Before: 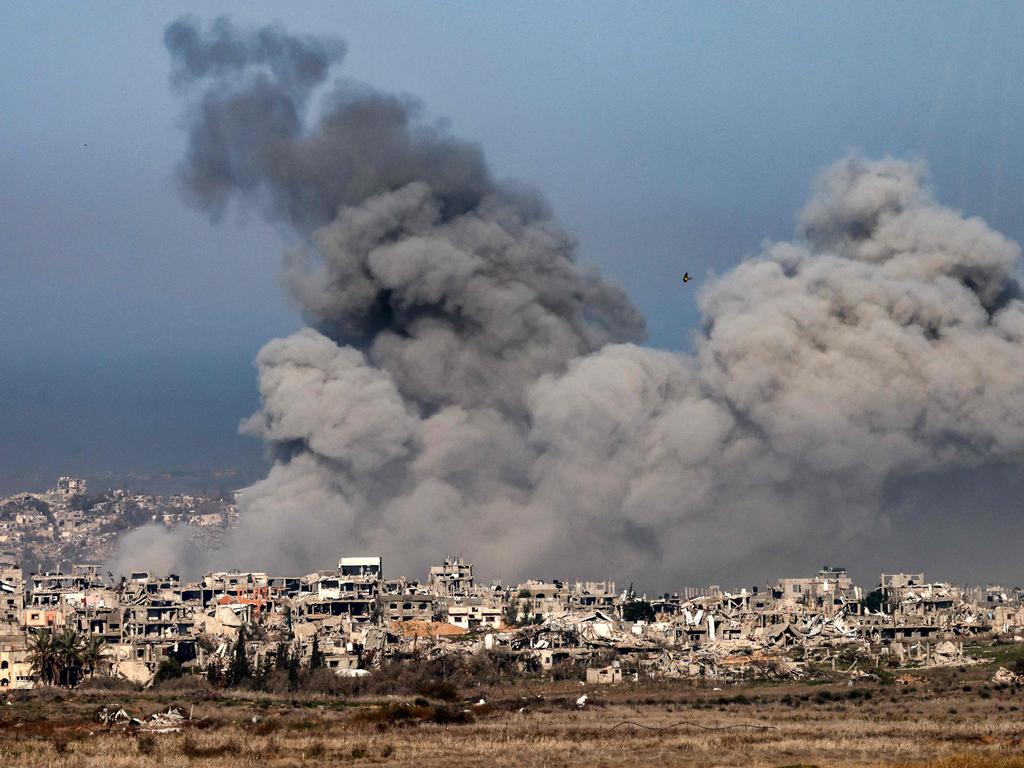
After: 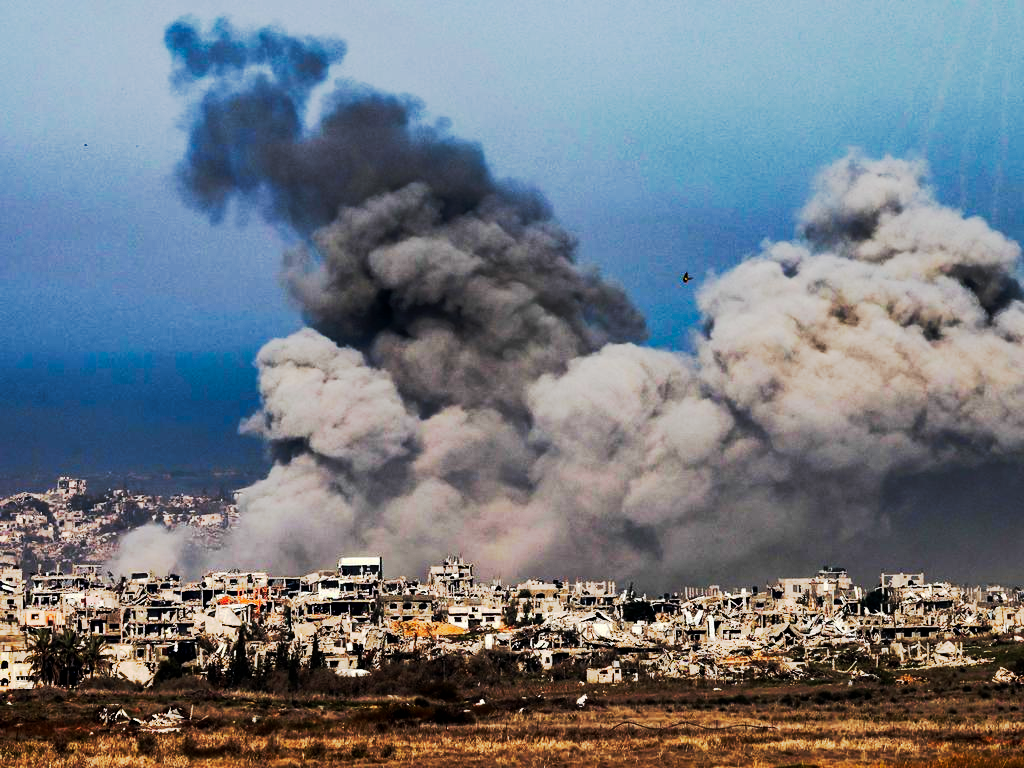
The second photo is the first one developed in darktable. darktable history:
tone curve: curves: ch0 [(0, 0) (0.003, 0.002) (0.011, 0.002) (0.025, 0.002) (0.044, 0.007) (0.069, 0.014) (0.1, 0.026) (0.136, 0.04) (0.177, 0.061) (0.224, 0.1) (0.277, 0.151) (0.335, 0.198) (0.399, 0.272) (0.468, 0.387) (0.543, 0.553) (0.623, 0.716) (0.709, 0.8) (0.801, 0.855) (0.898, 0.897) (1, 1)], preserve colors none
